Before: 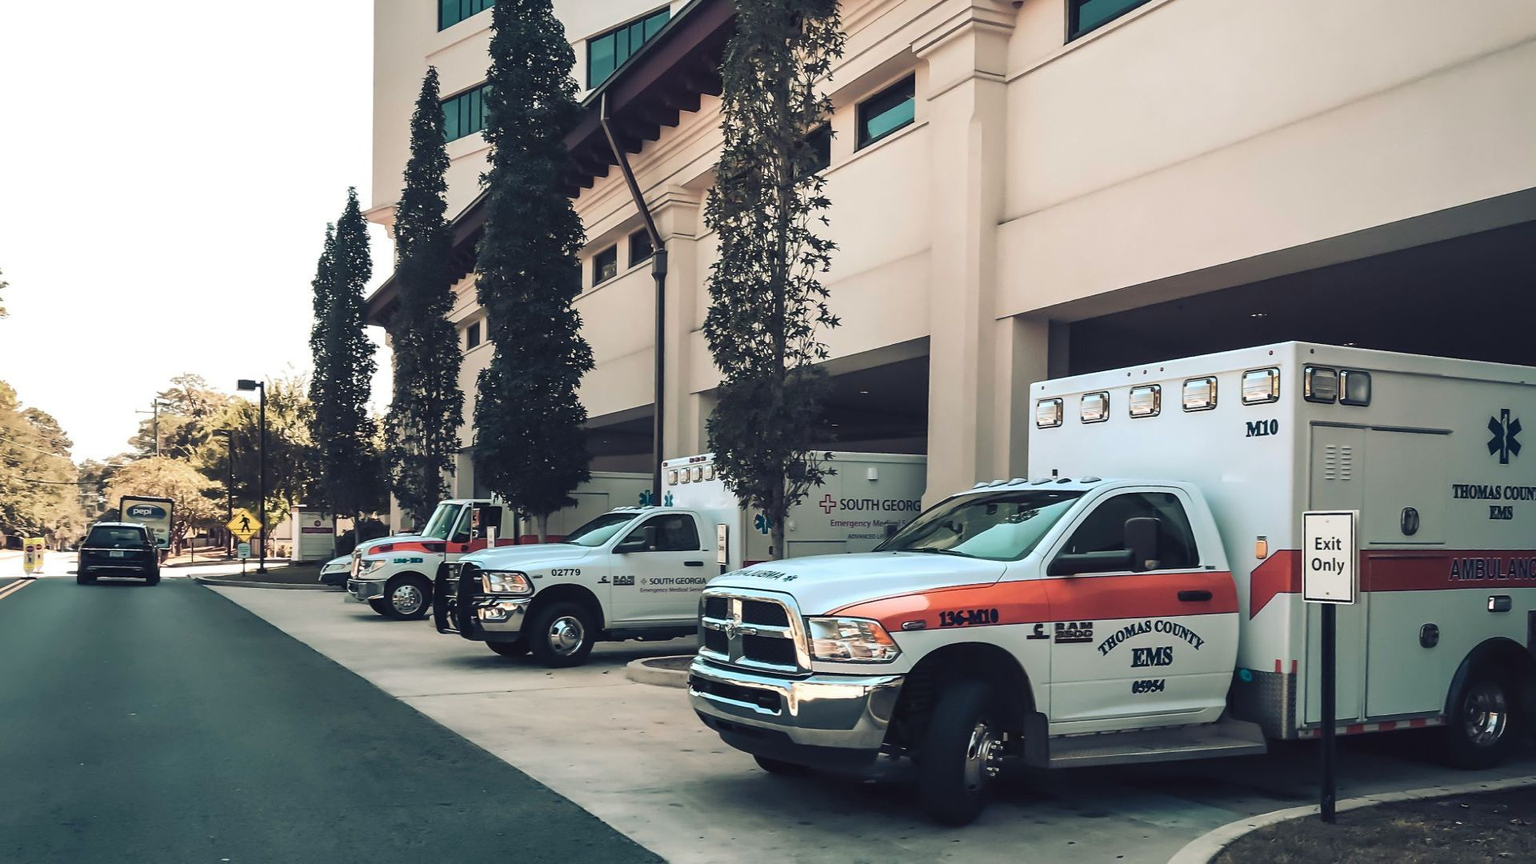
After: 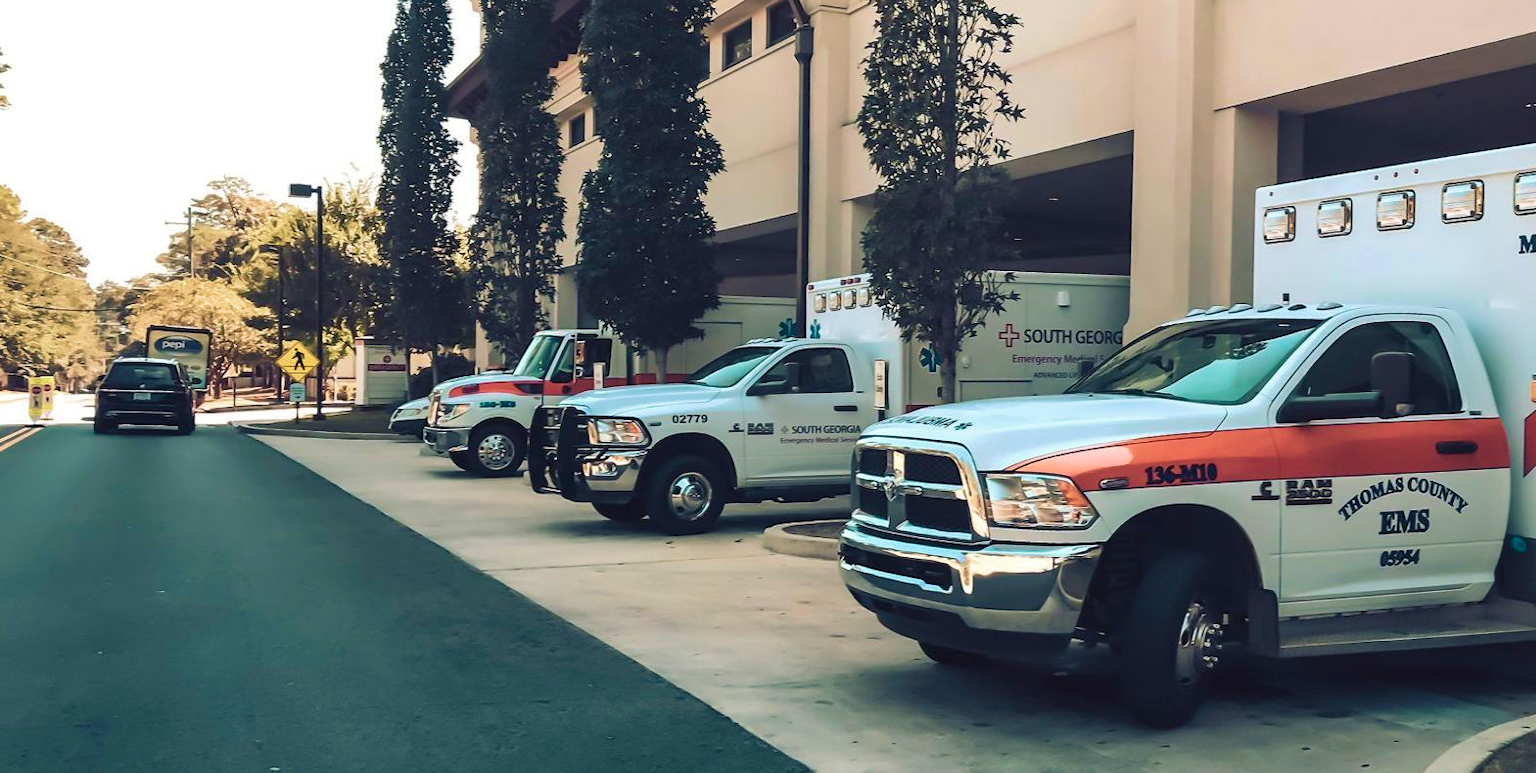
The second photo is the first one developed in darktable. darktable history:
crop: top 26.531%, right 17.959%
velvia: strength 45%
shadows and highlights: shadows 25, highlights -25
